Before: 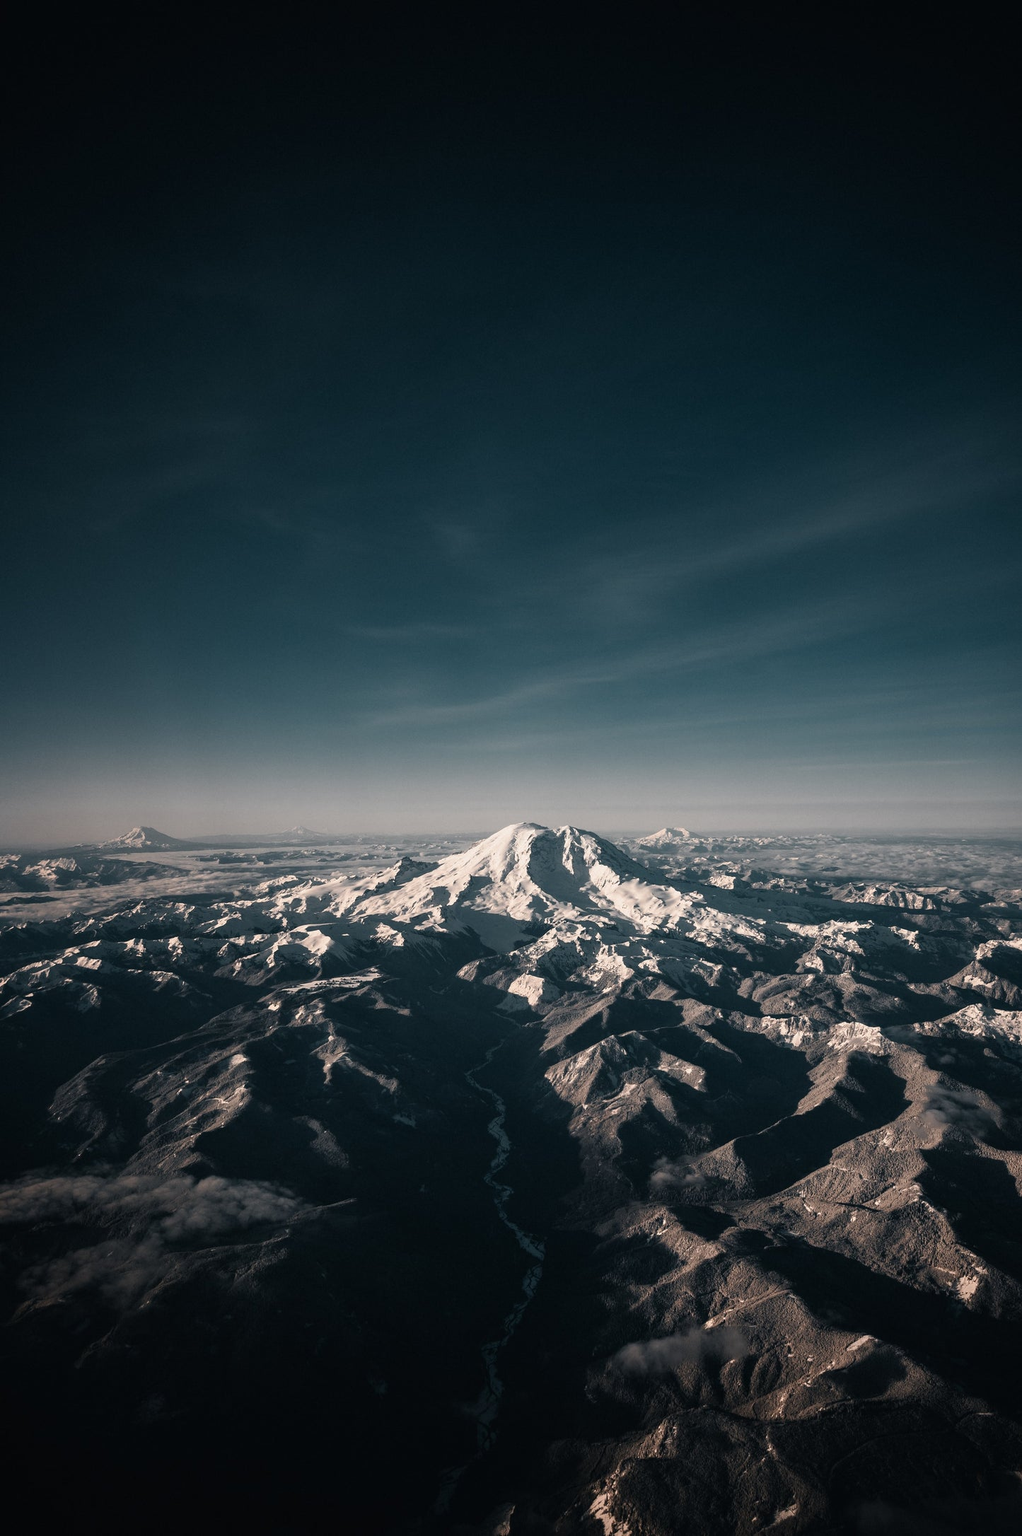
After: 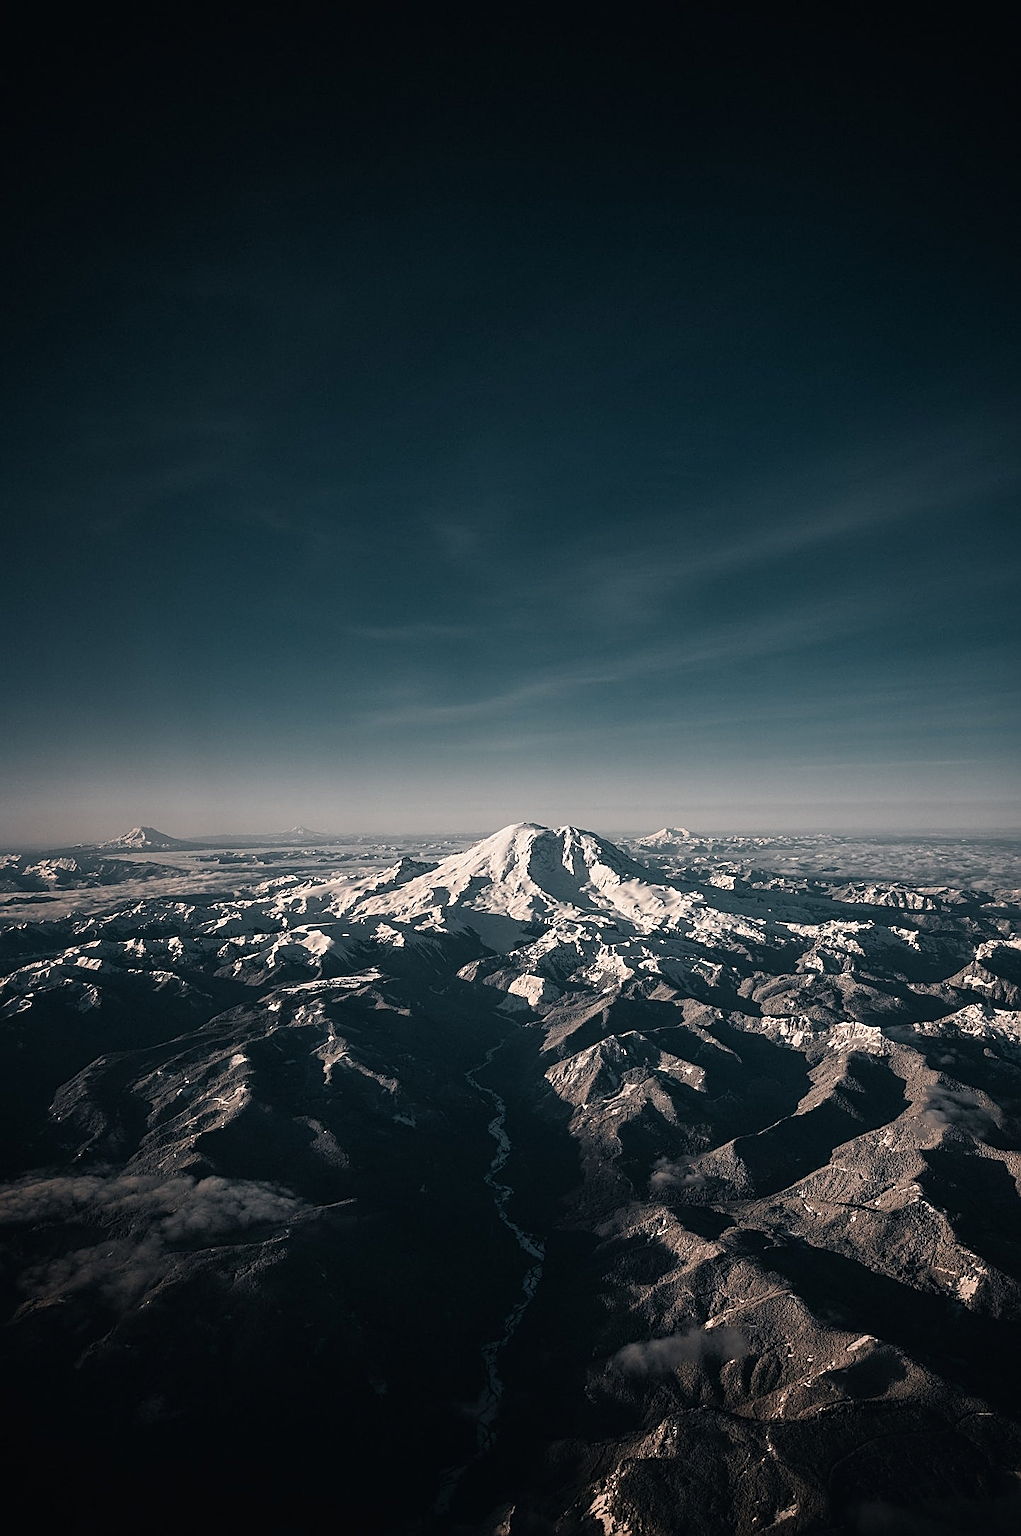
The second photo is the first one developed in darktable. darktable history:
sharpen: amount 0.997
